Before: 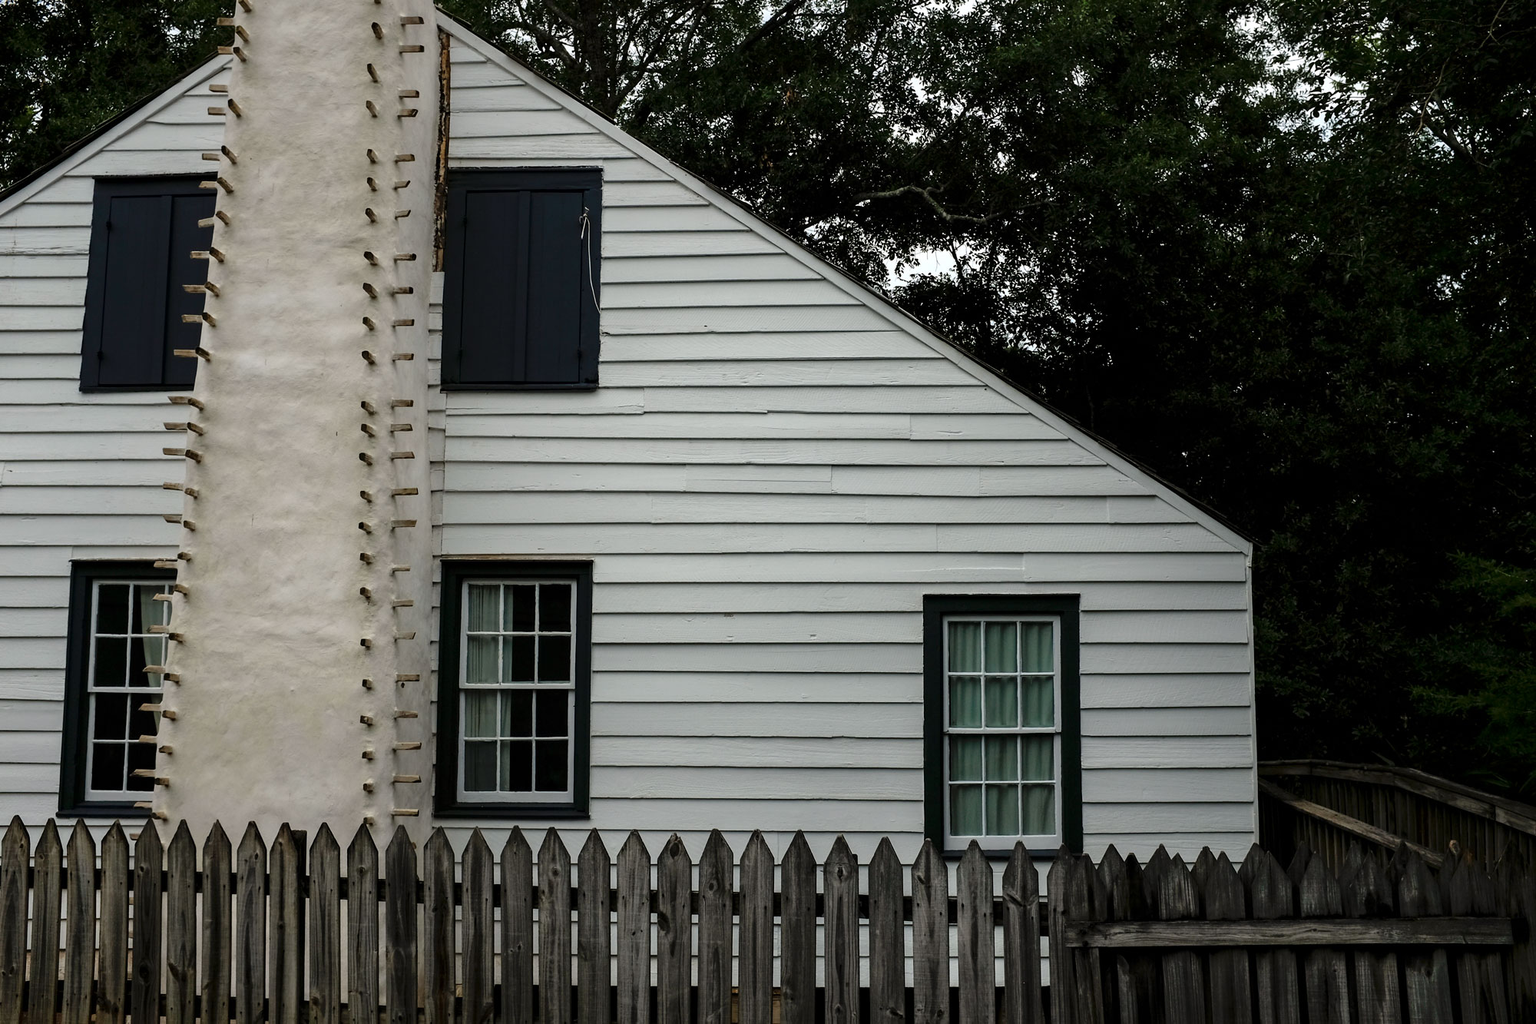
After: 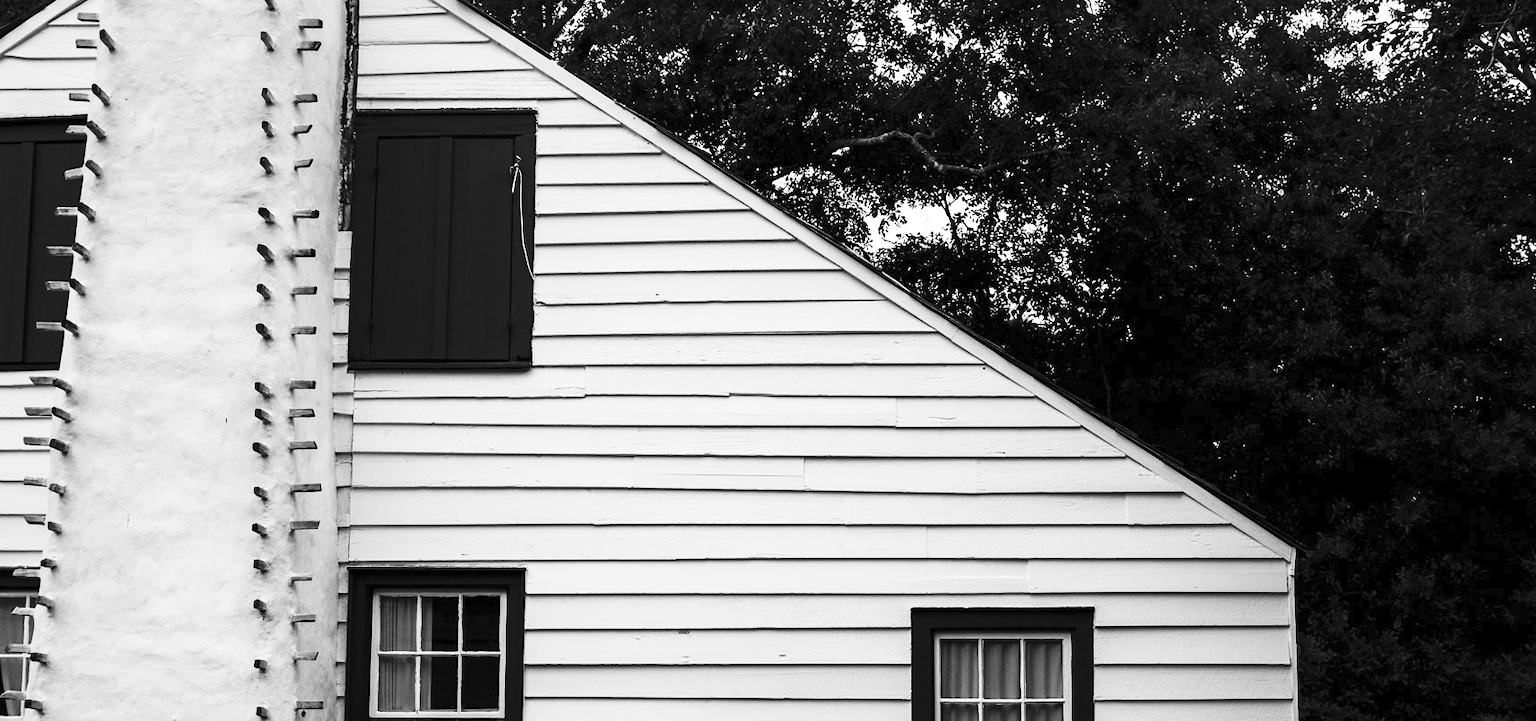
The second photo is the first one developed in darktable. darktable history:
white balance: red 1.004, blue 1.024
contrast brightness saturation: contrast 0.53, brightness 0.47, saturation -1
crop and rotate: left 9.345%, top 7.22%, right 4.982%, bottom 32.331%
